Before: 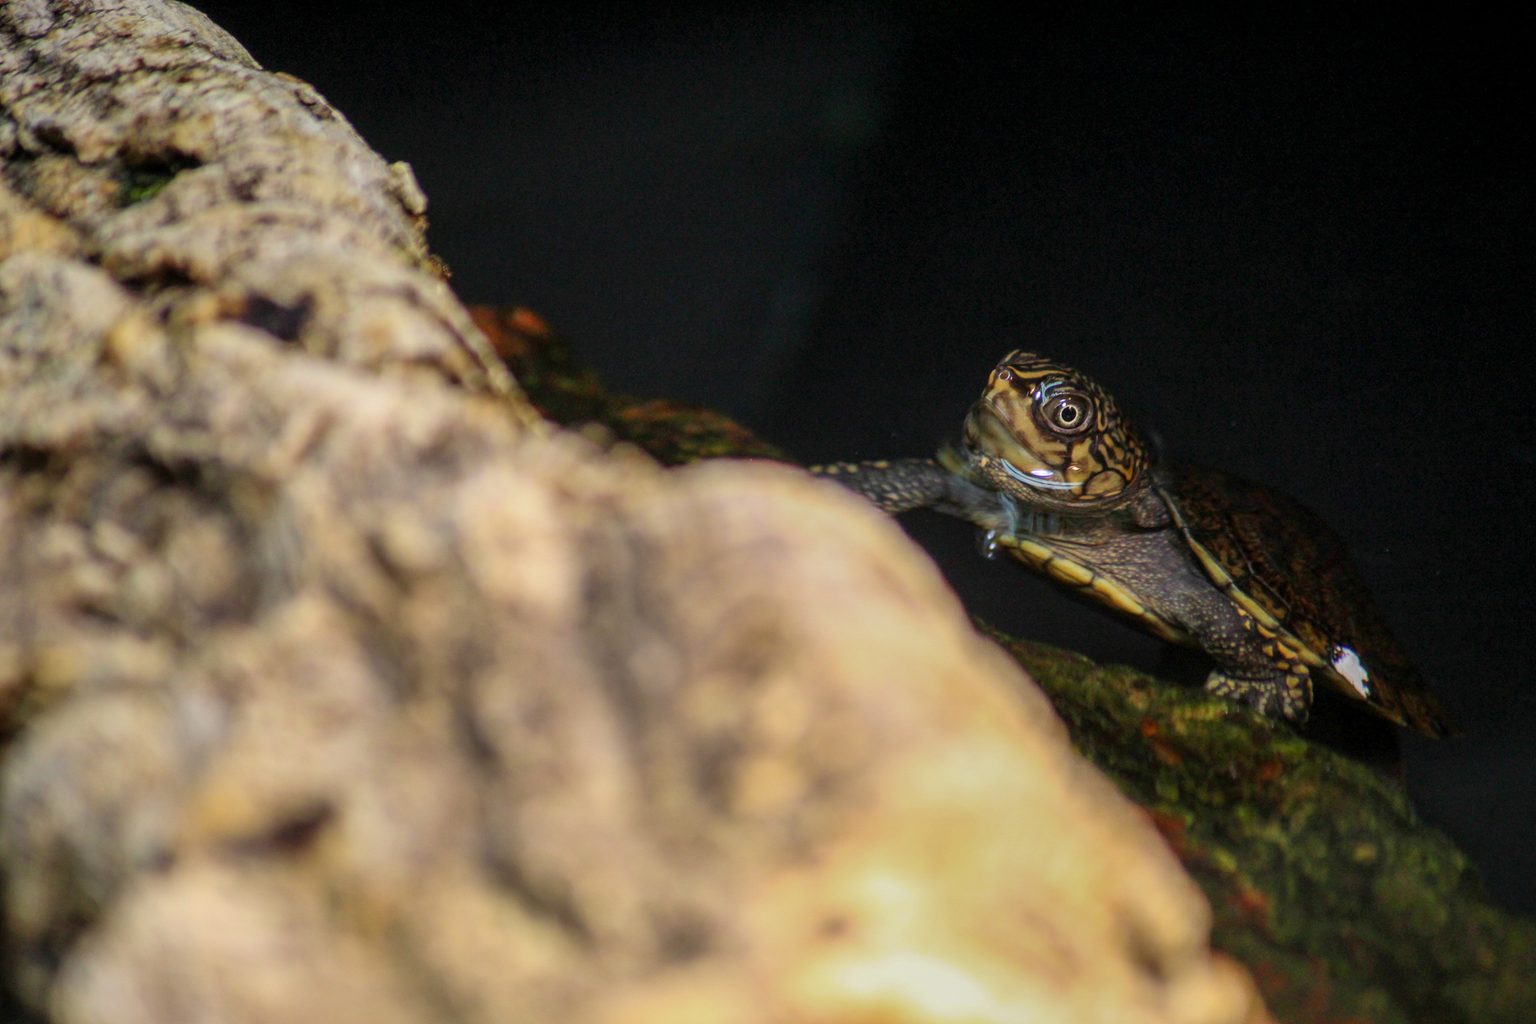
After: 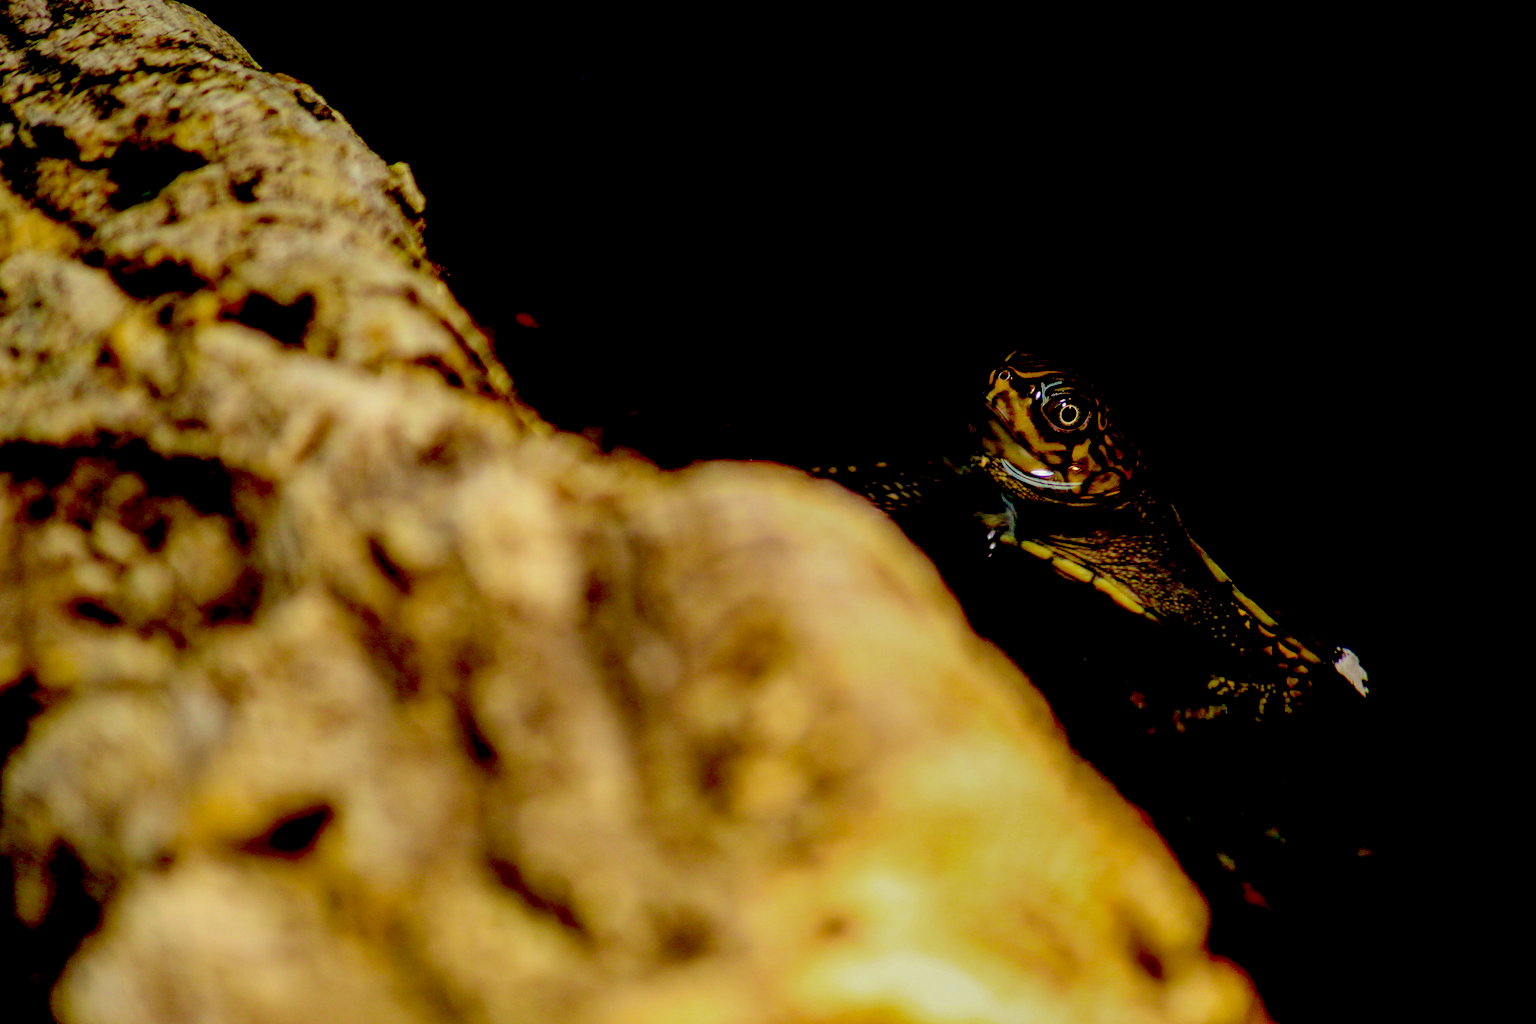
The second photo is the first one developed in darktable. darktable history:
color correction: highlights a* -5.3, highlights b* 9.8, shadows a* 9.8, shadows b* 24.26
exposure: black level correction 0.1, exposure -0.092 EV, compensate highlight preservation false
